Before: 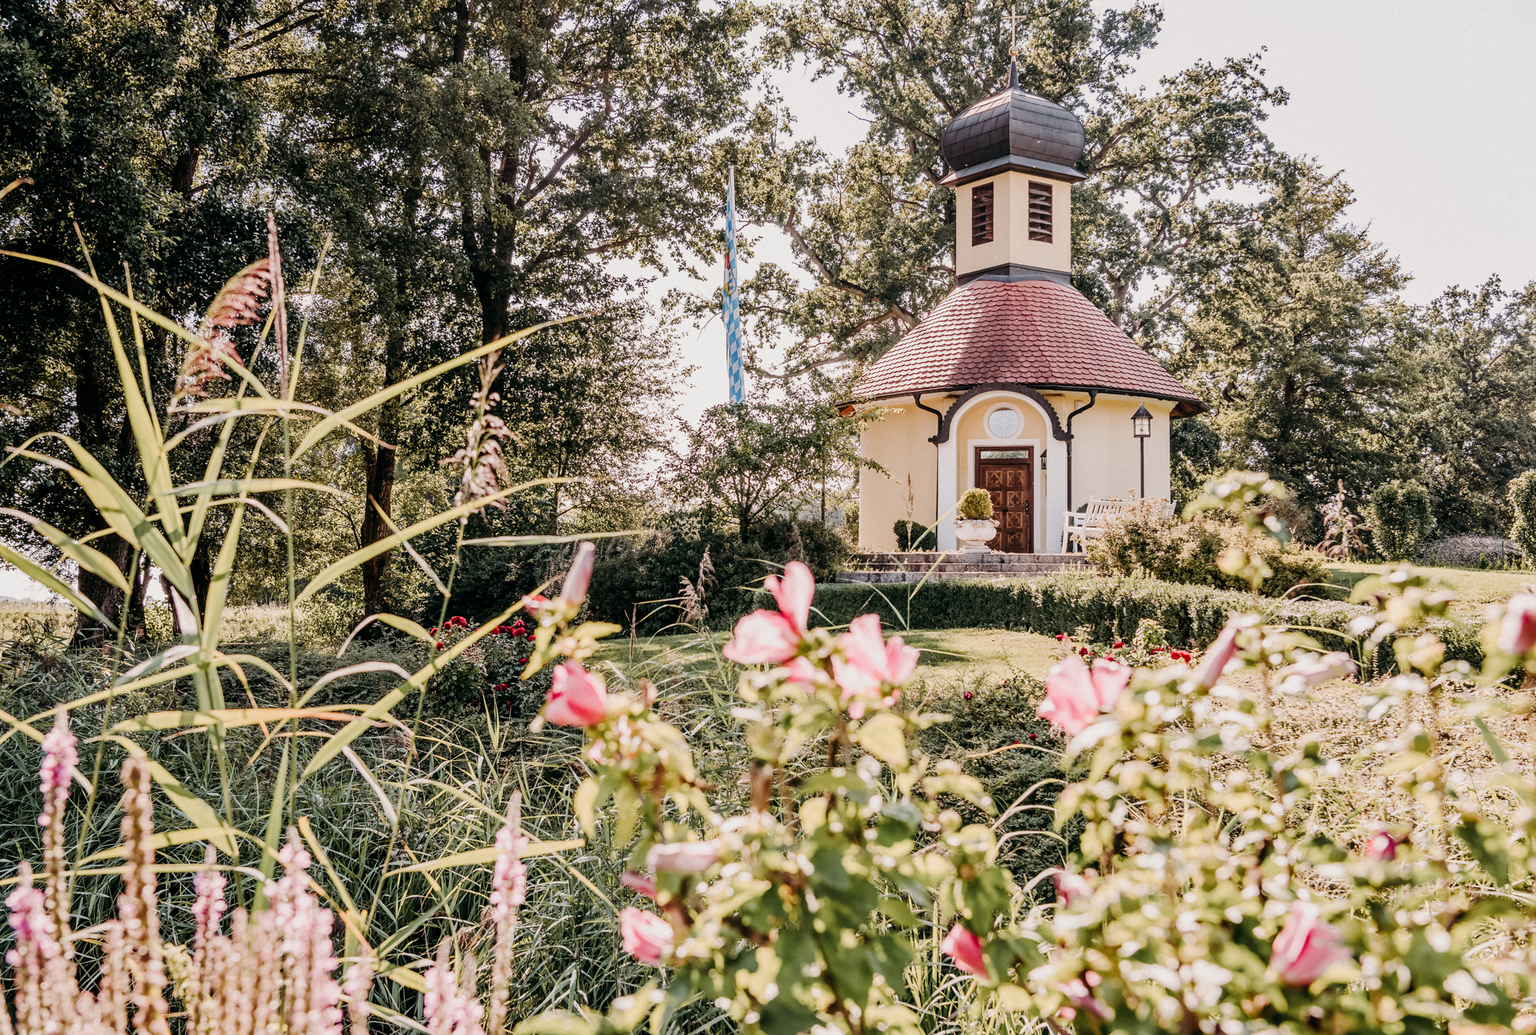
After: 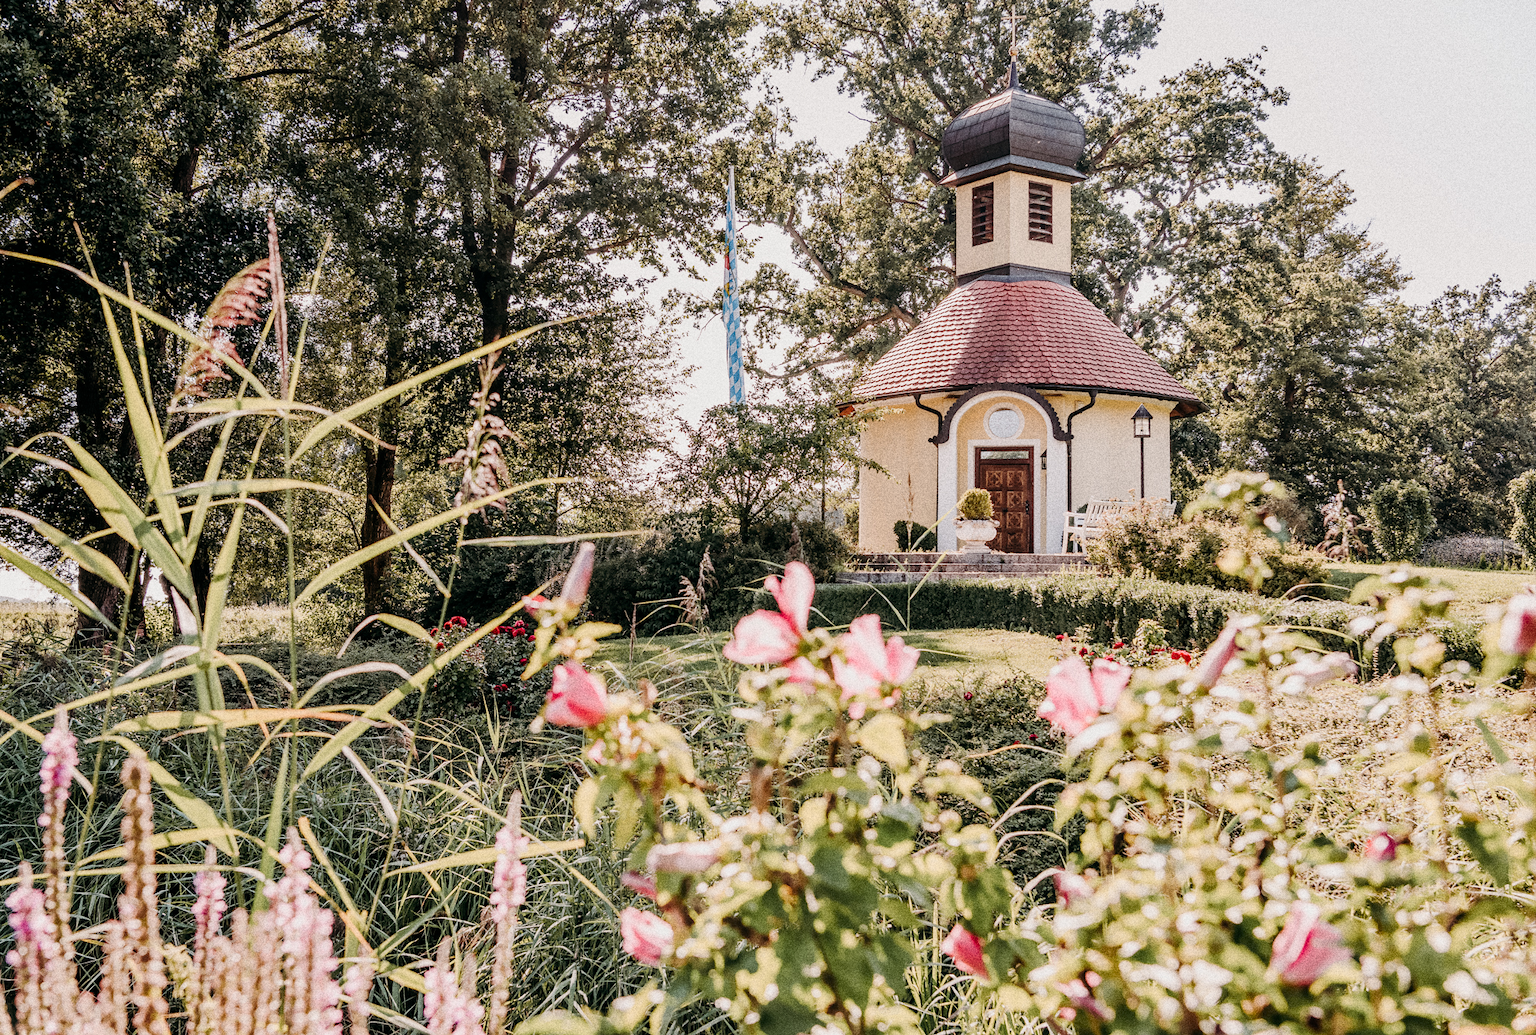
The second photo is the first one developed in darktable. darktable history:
grain: strength 49.07%
tone equalizer: on, module defaults
